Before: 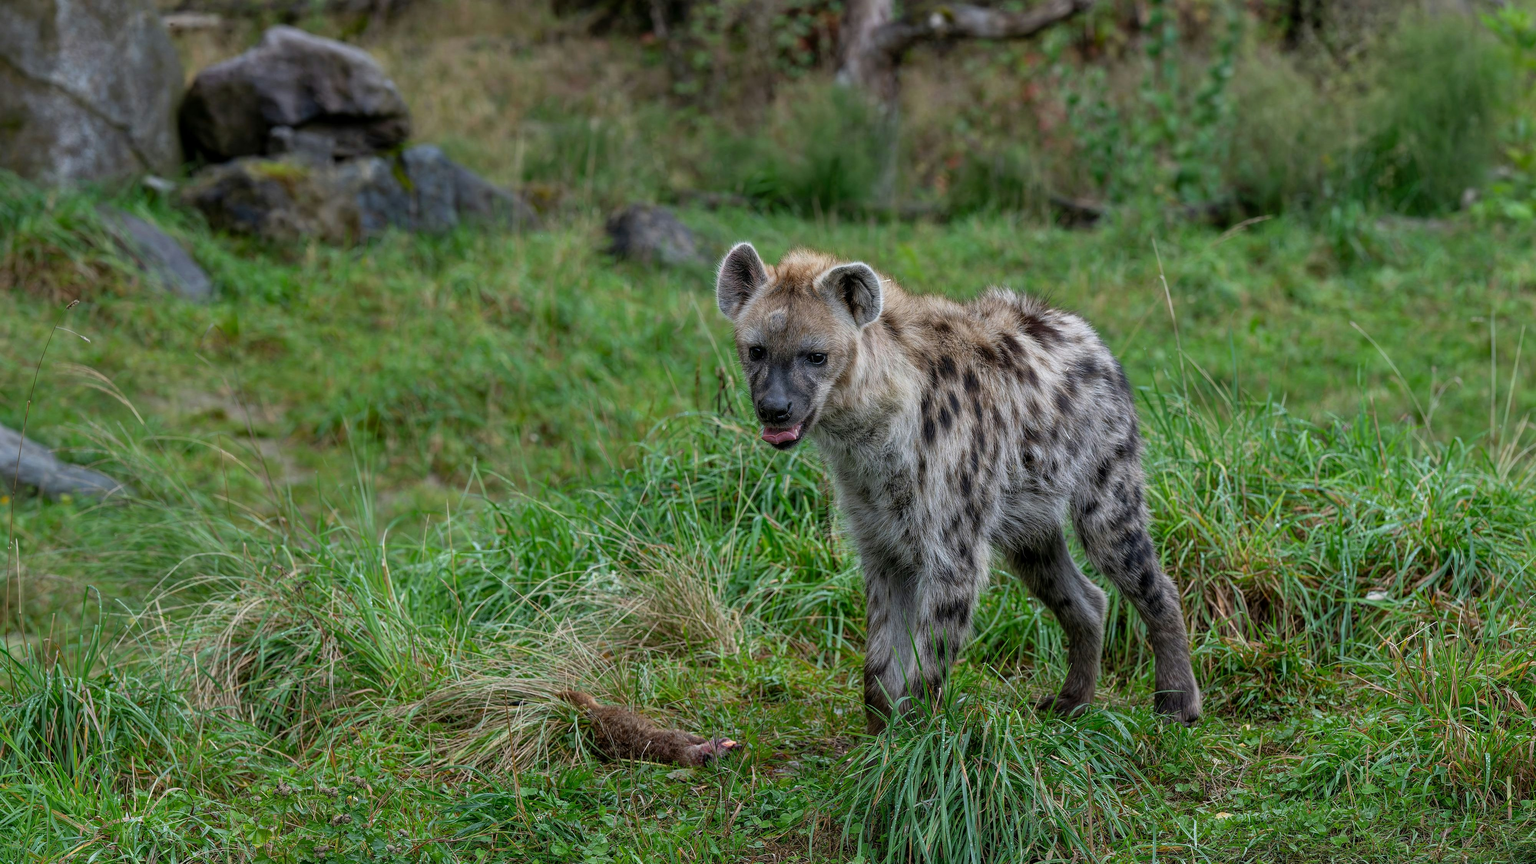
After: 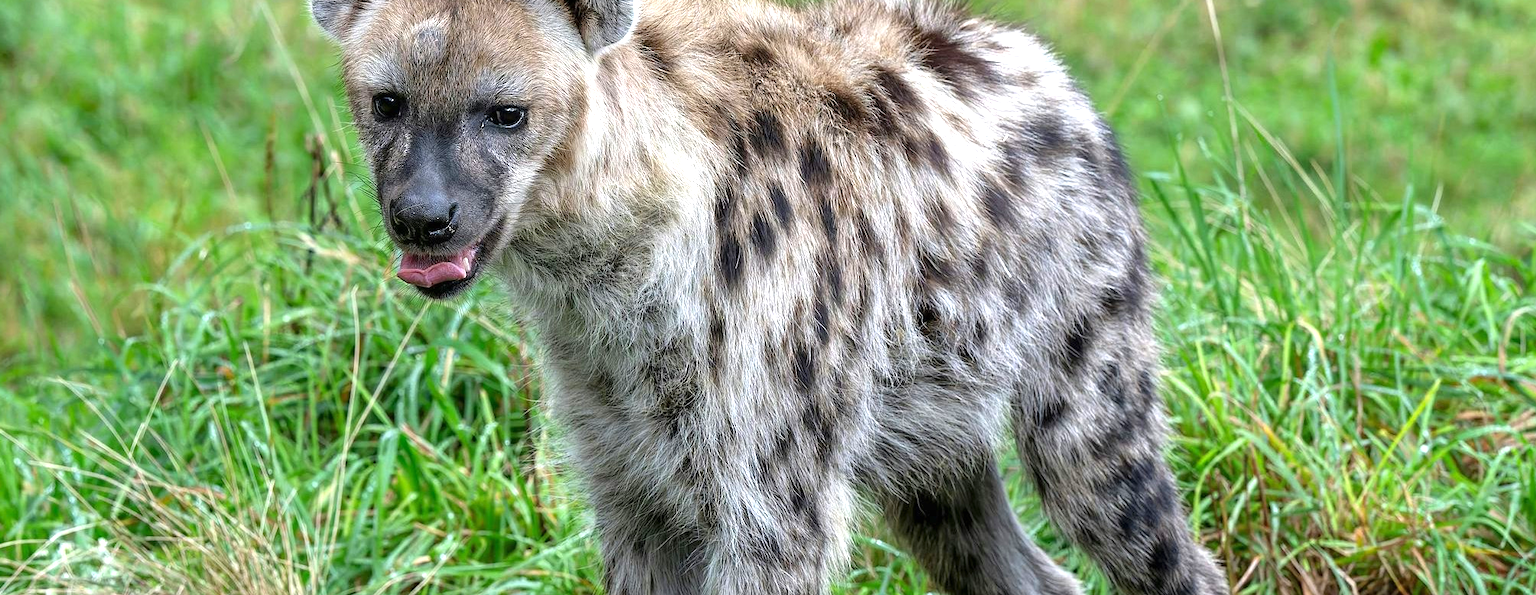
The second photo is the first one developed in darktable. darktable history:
crop: left 36.607%, top 34.735%, right 13.146%, bottom 30.611%
sharpen: radius 5.325, amount 0.312, threshold 26.433
exposure: black level correction 0, exposure 1.125 EV, compensate exposure bias true, compensate highlight preservation false
